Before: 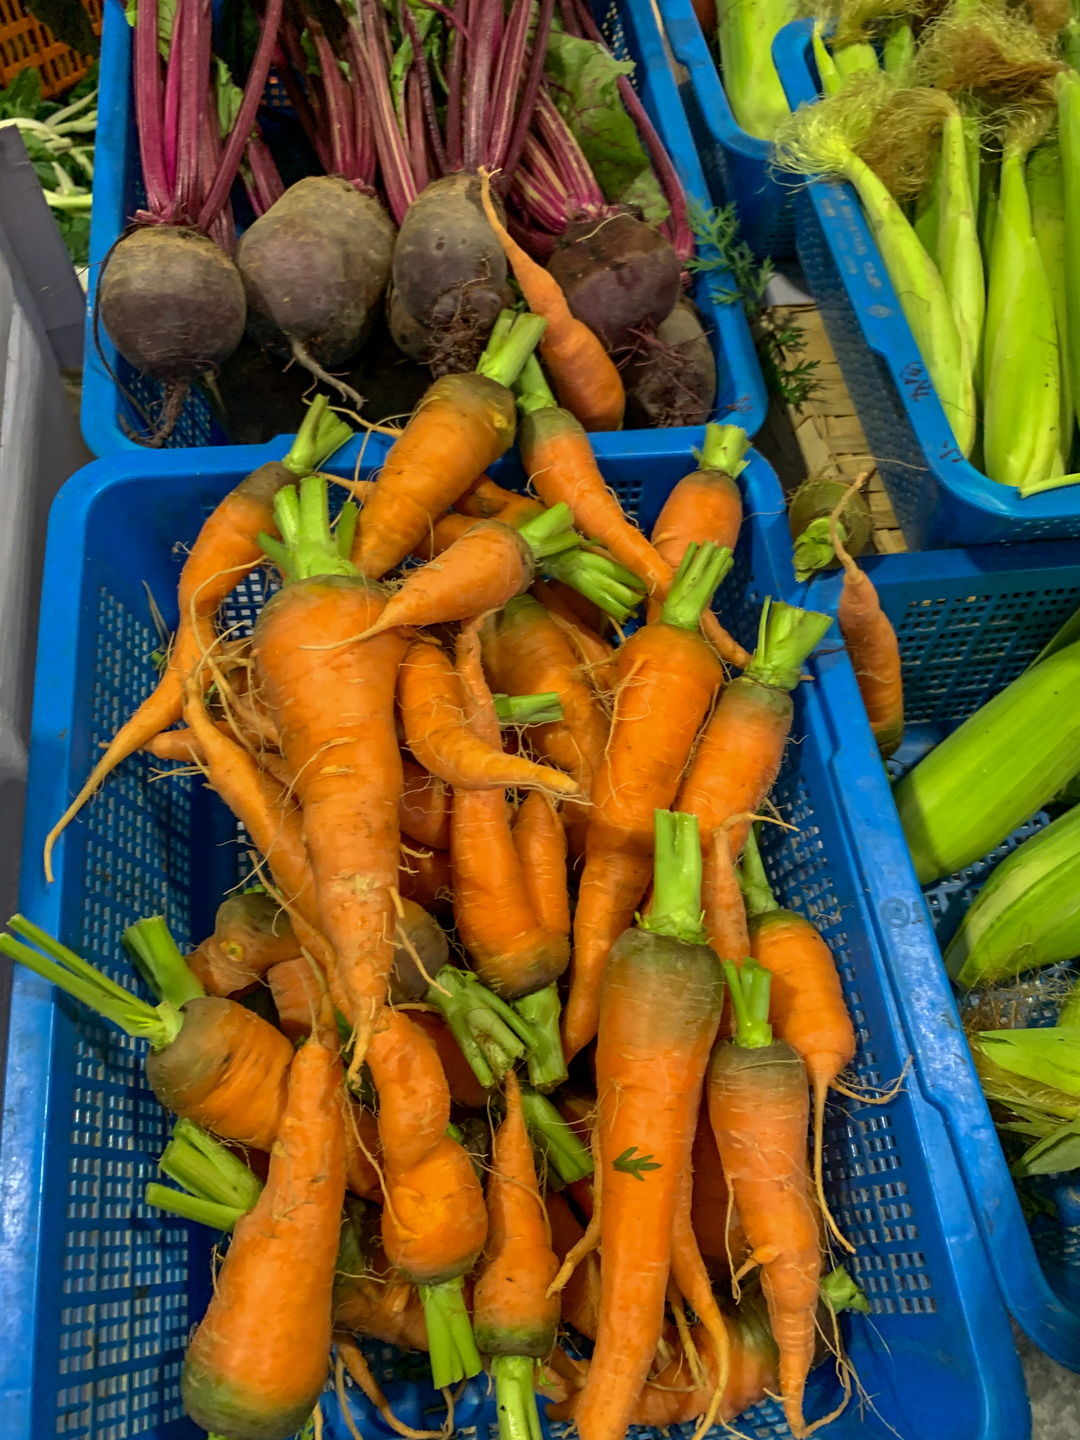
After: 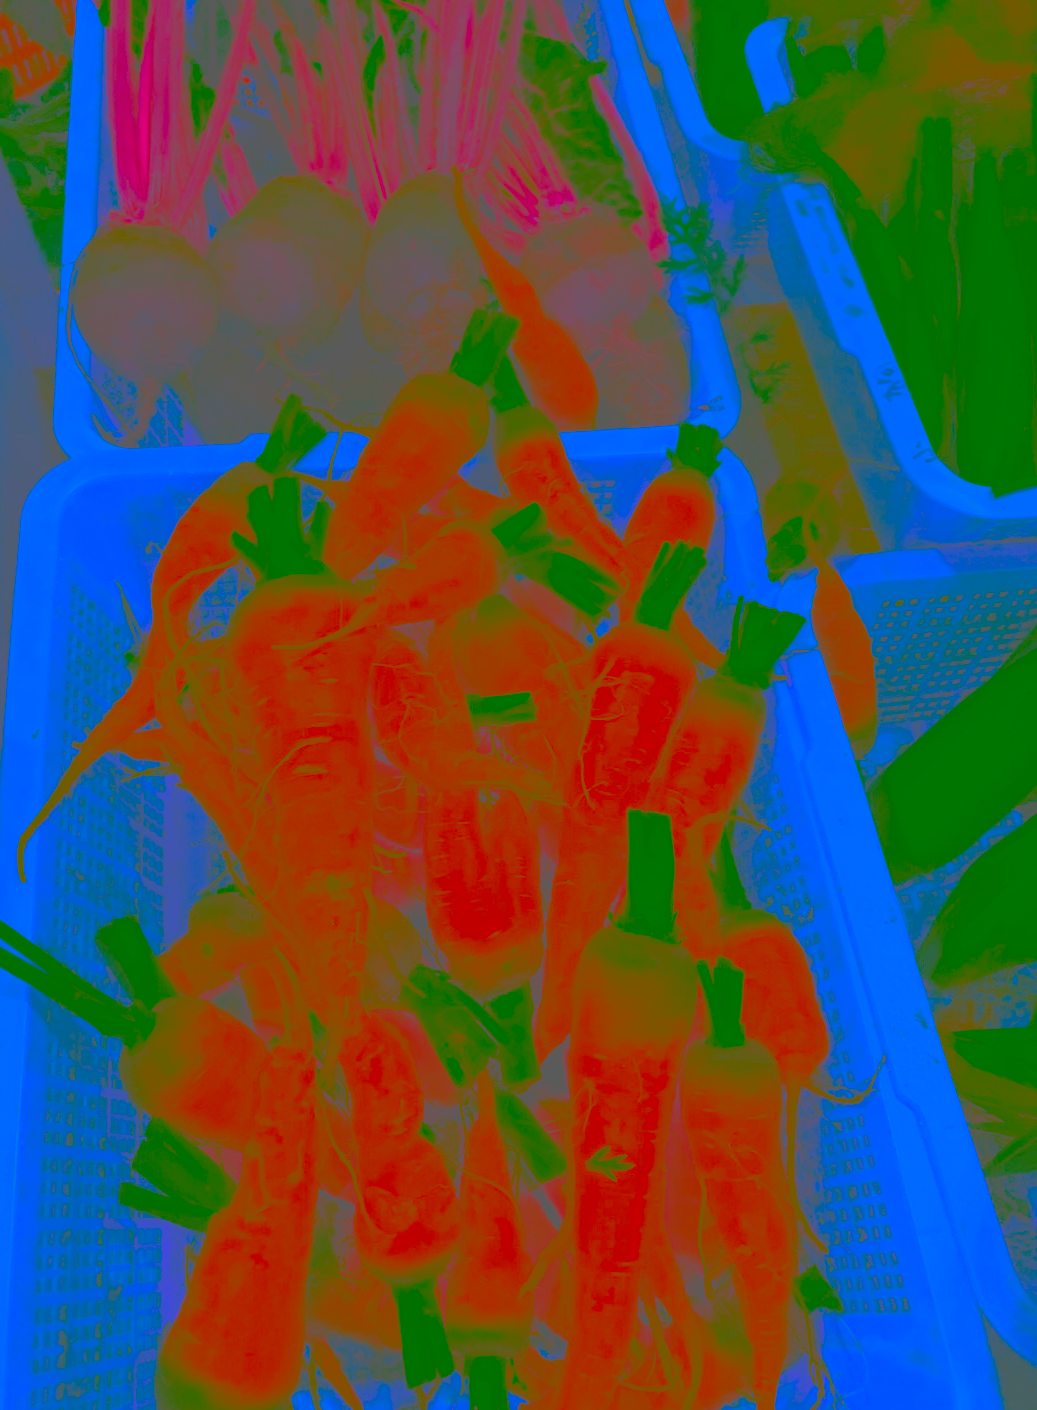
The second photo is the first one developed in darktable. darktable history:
contrast brightness saturation: contrast -0.979, brightness -0.172, saturation 0.763
color calibration: illuminant custom, x 0.391, y 0.392, temperature 3865.88 K
sharpen: radius 1.27, amount 0.3, threshold 0.044
crop and rotate: left 2.597%, right 1.305%, bottom 2.041%
